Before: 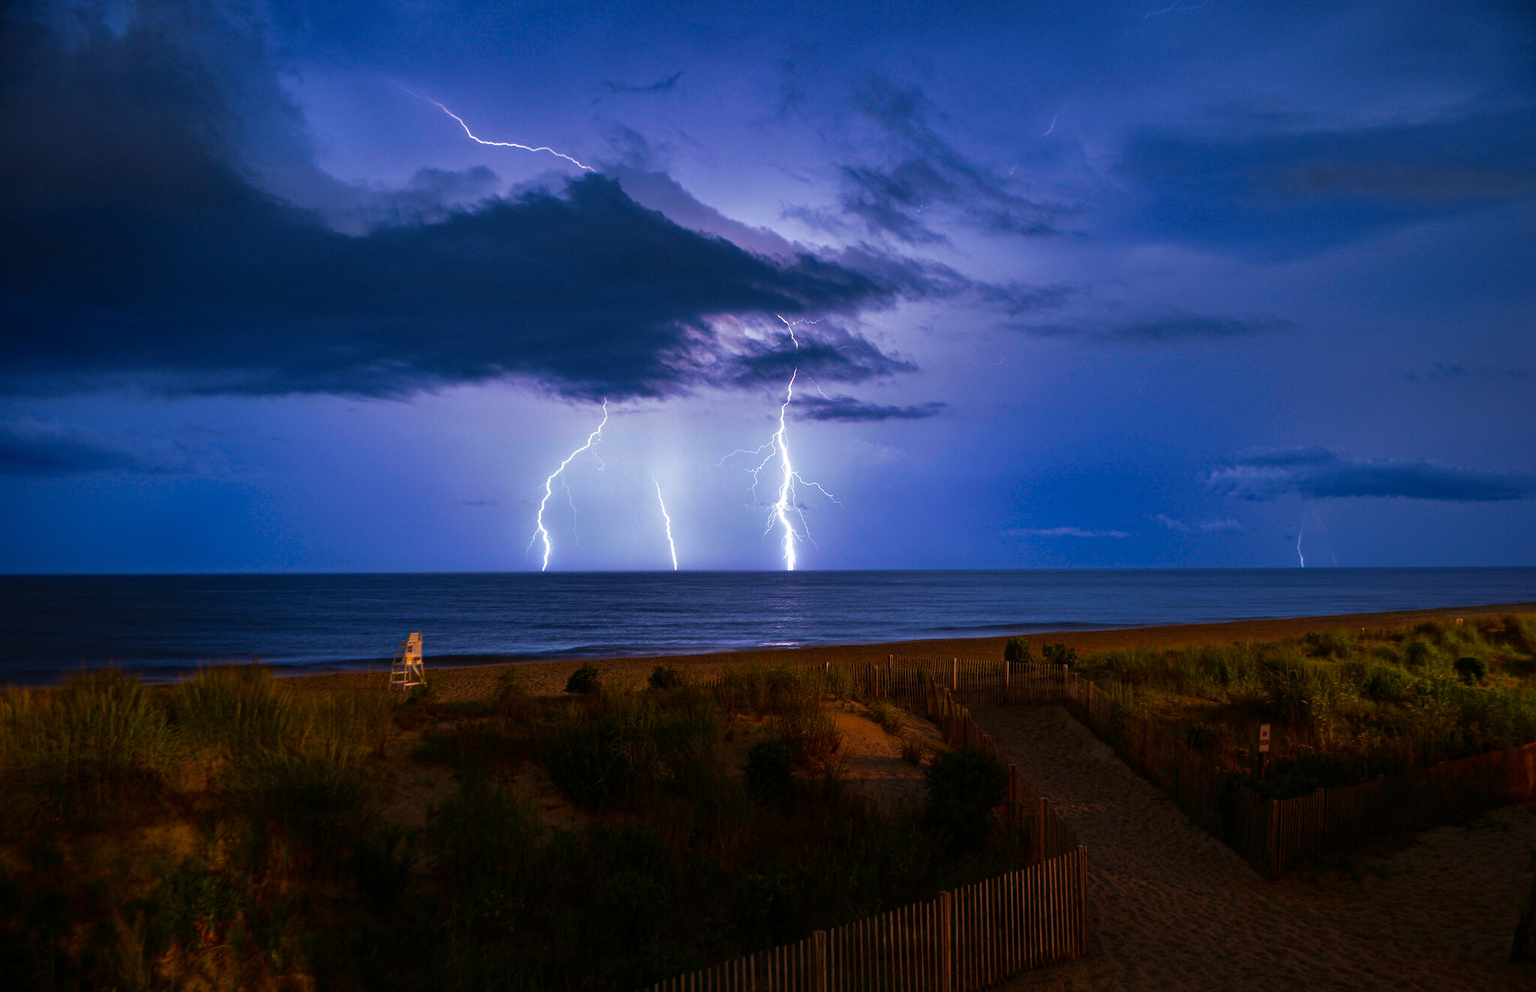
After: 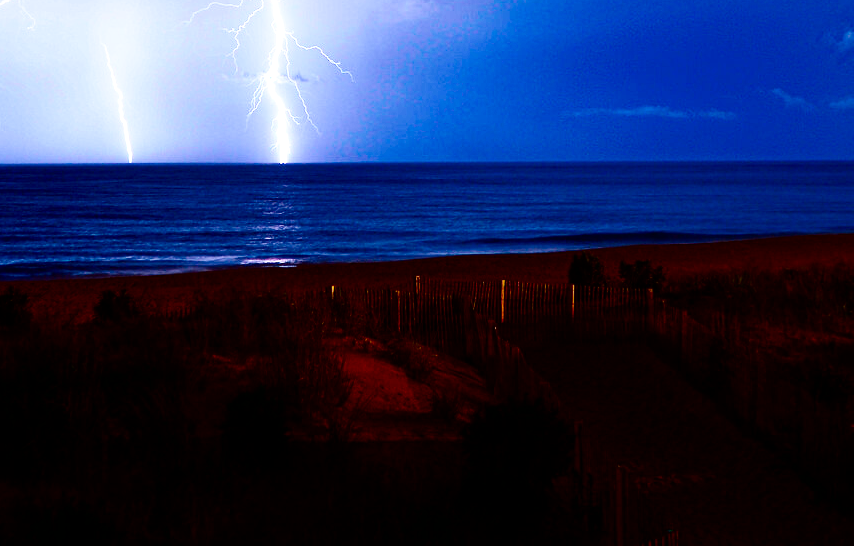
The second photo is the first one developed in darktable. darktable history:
contrast brightness saturation: contrast 0.238, brightness -0.229, saturation 0.14
crop: left 37.662%, top 45.212%, right 20.572%, bottom 13.464%
base curve: curves: ch0 [(0, 0) (0.036, 0.025) (0.121, 0.166) (0.206, 0.329) (0.605, 0.79) (1, 1)], preserve colors none
tone equalizer: -8 EV -0.401 EV, -7 EV -0.376 EV, -6 EV -0.338 EV, -5 EV -0.244 EV, -3 EV 0.24 EV, -2 EV 0.335 EV, -1 EV 0.379 EV, +0 EV 0.419 EV, smoothing 1
